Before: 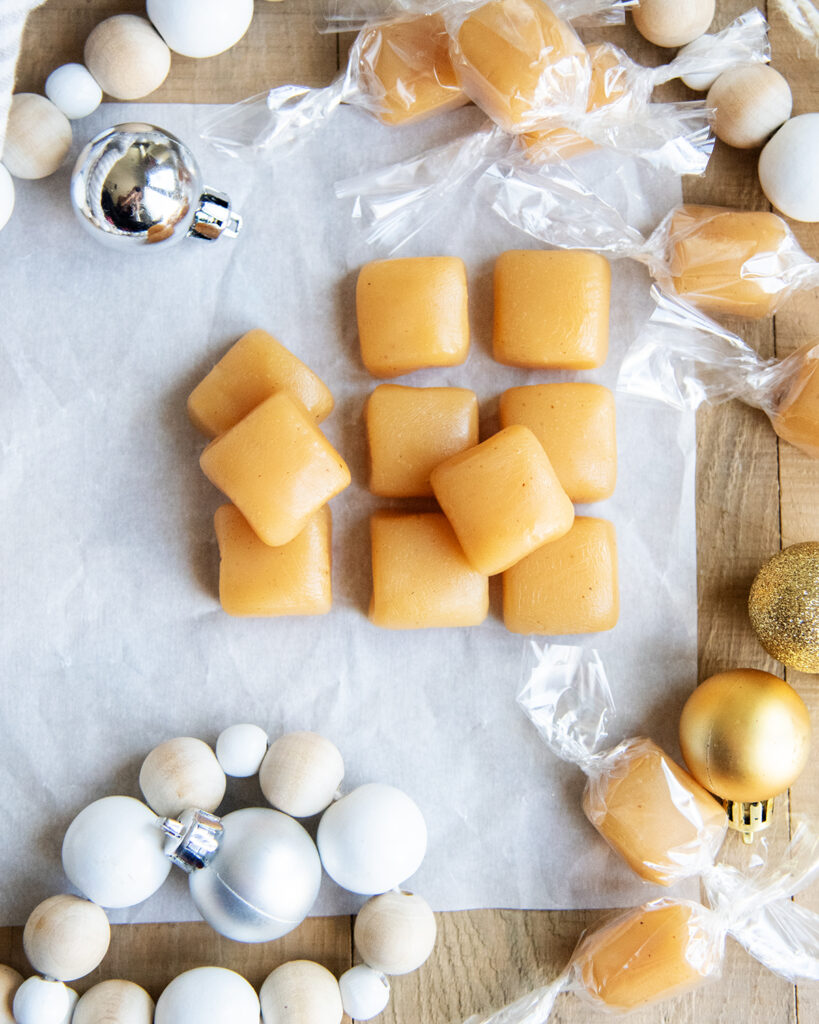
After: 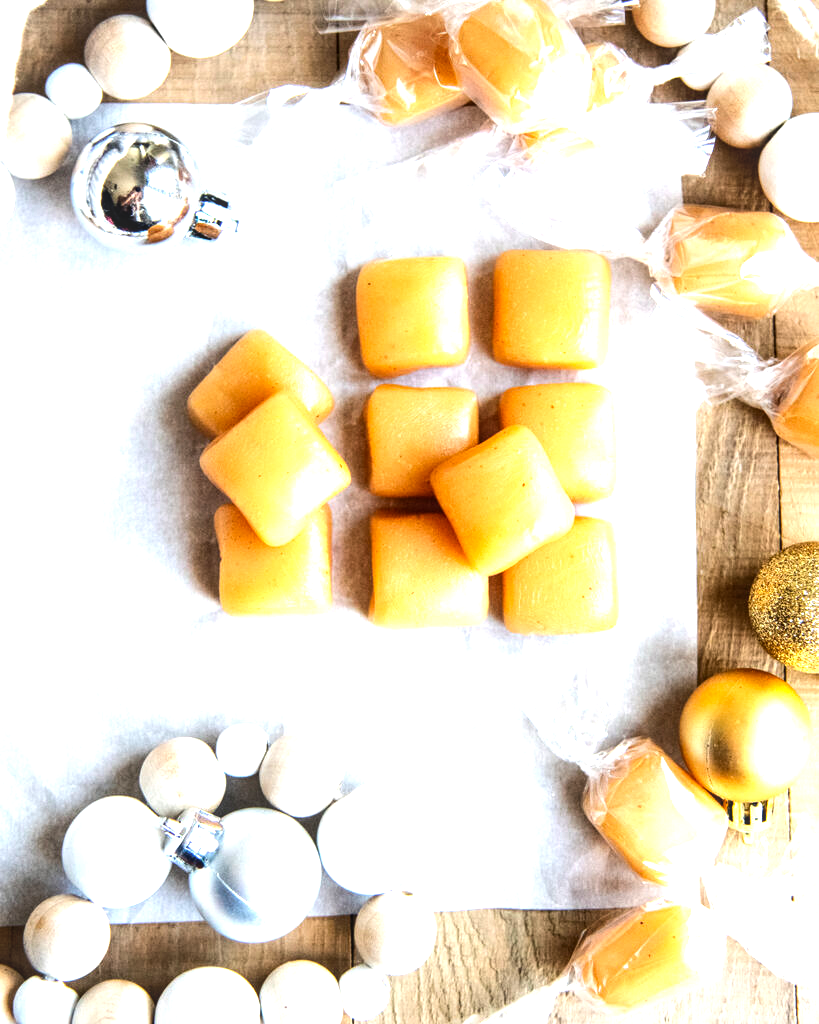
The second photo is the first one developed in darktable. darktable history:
tone equalizer: -8 EV -1.08 EV, -7 EV -1.01 EV, -6 EV -0.867 EV, -5 EV -0.578 EV, -3 EV 0.578 EV, -2 EV 0.867 EV, -1 EV 1.01 EV, +0 EV 1.08 EV, edges refinement/feathering 500, mask exposure compensation -1.57 EV, preserve details no
local contrast: on, module defaults
